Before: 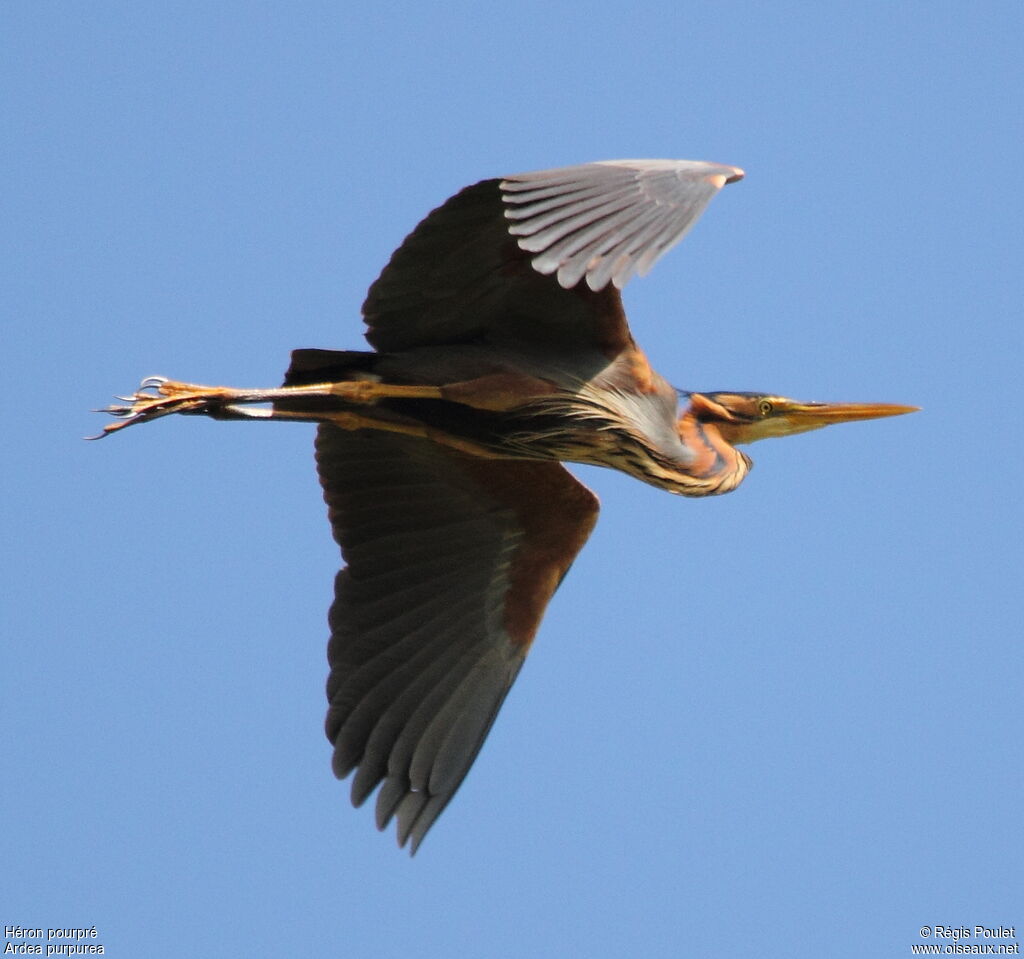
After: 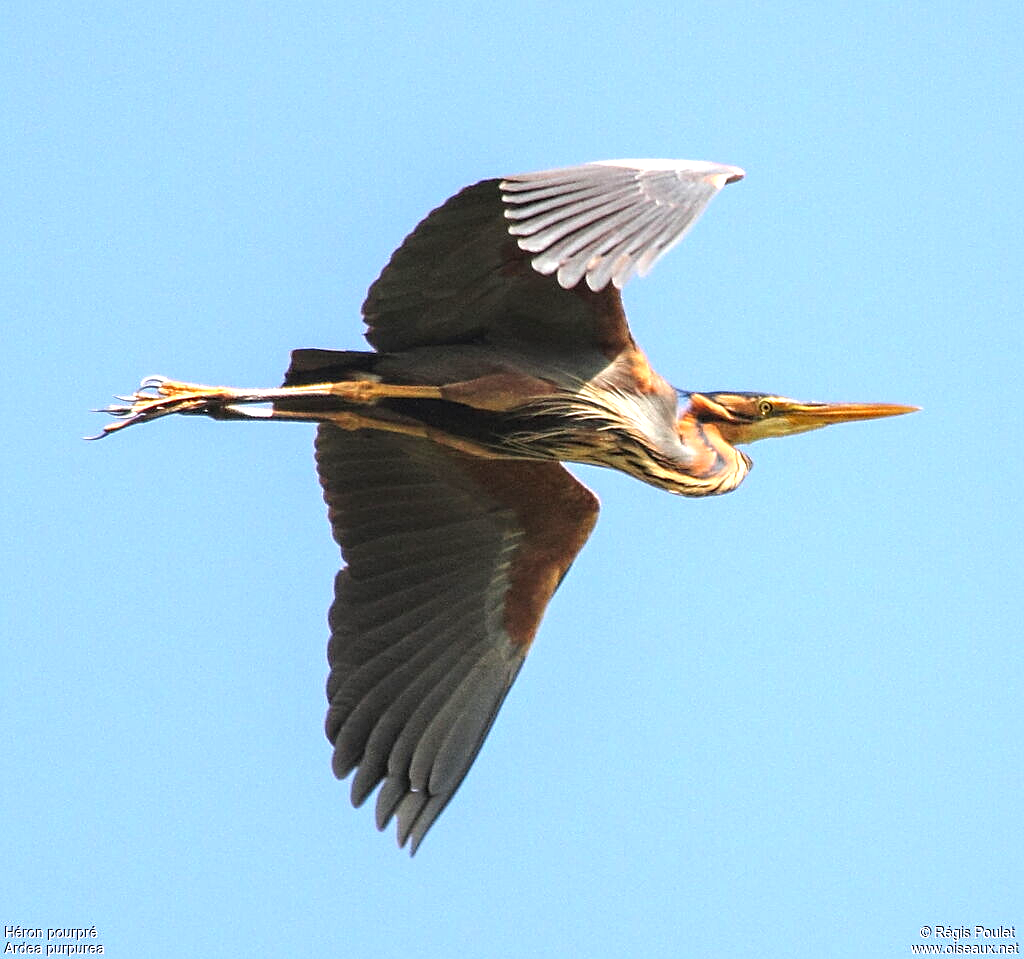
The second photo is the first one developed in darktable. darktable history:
exposure: exposure 1 EV, compensate exposure bias true, compensate highlight preservation false
sharpen: on, module defaults
local contrast: on, module defaults
